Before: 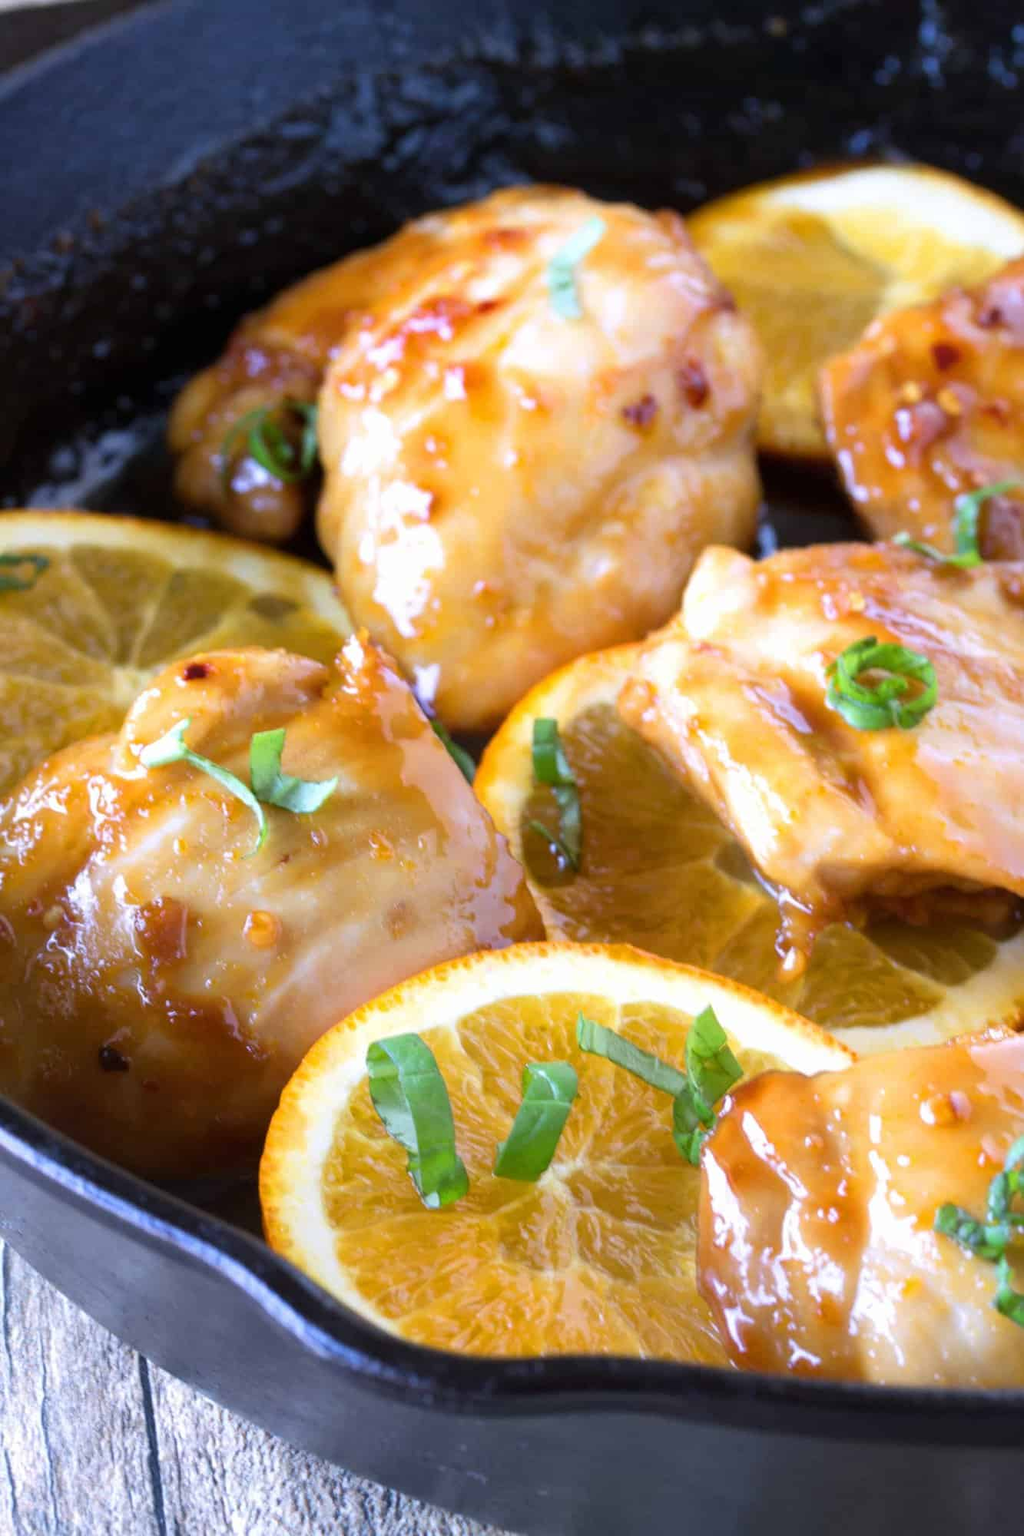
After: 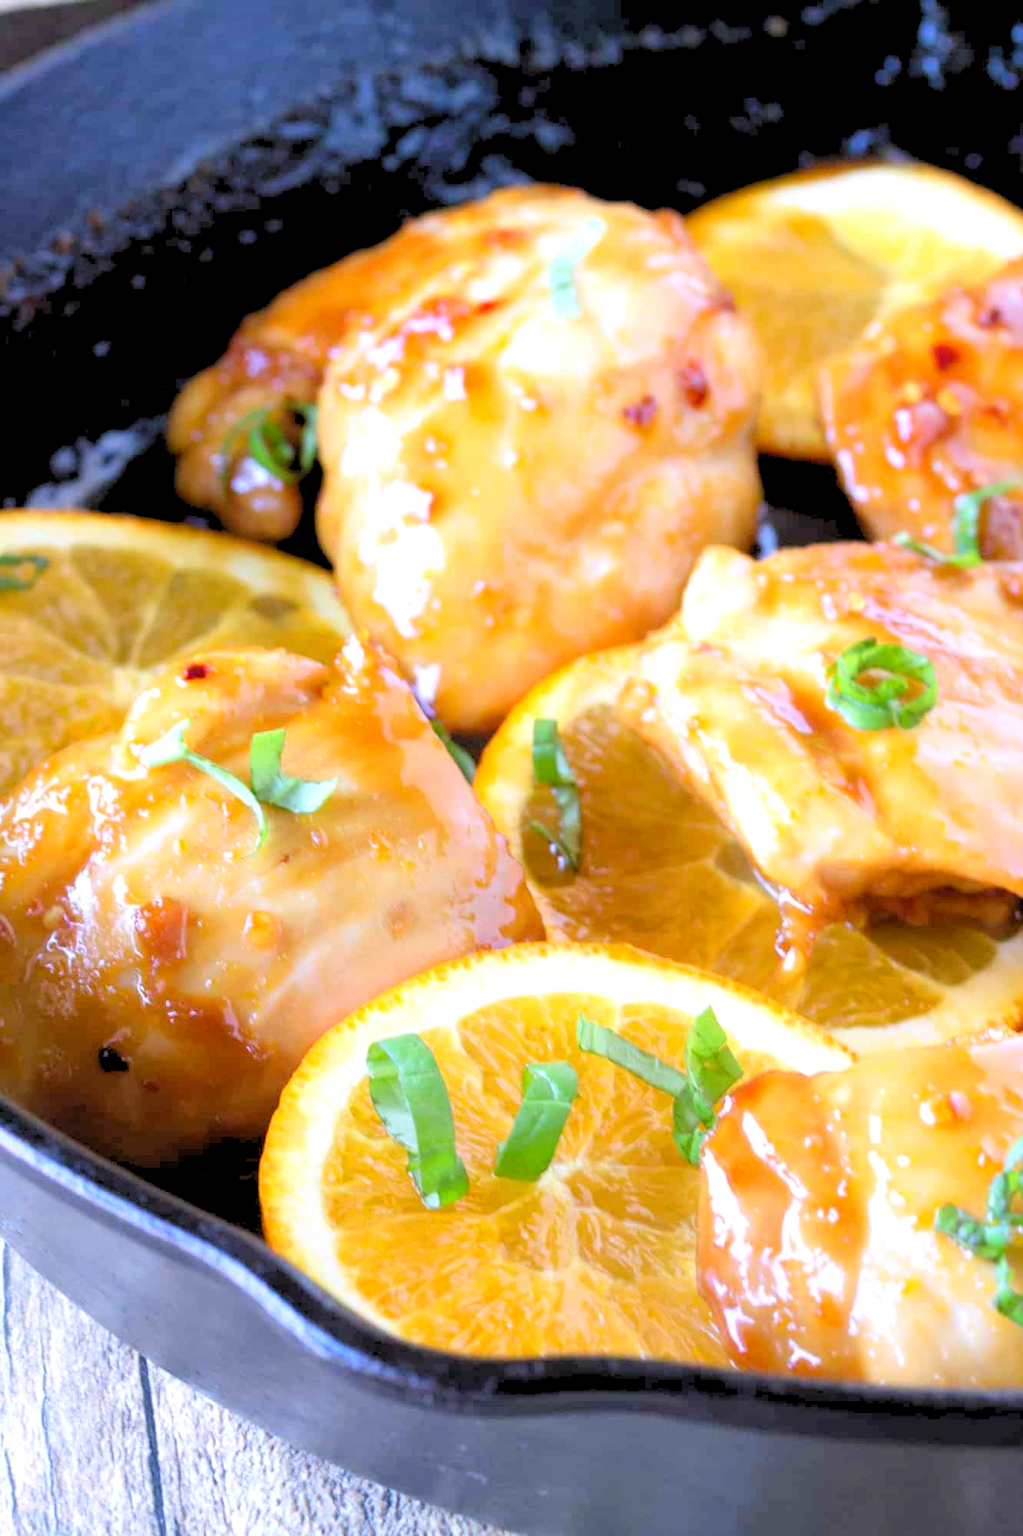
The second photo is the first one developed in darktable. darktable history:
levels: white 99.98%, levels [0.093, 0.434, 0.988]
exposure: exposure 0.216 EV, compensate highlight preservation false
